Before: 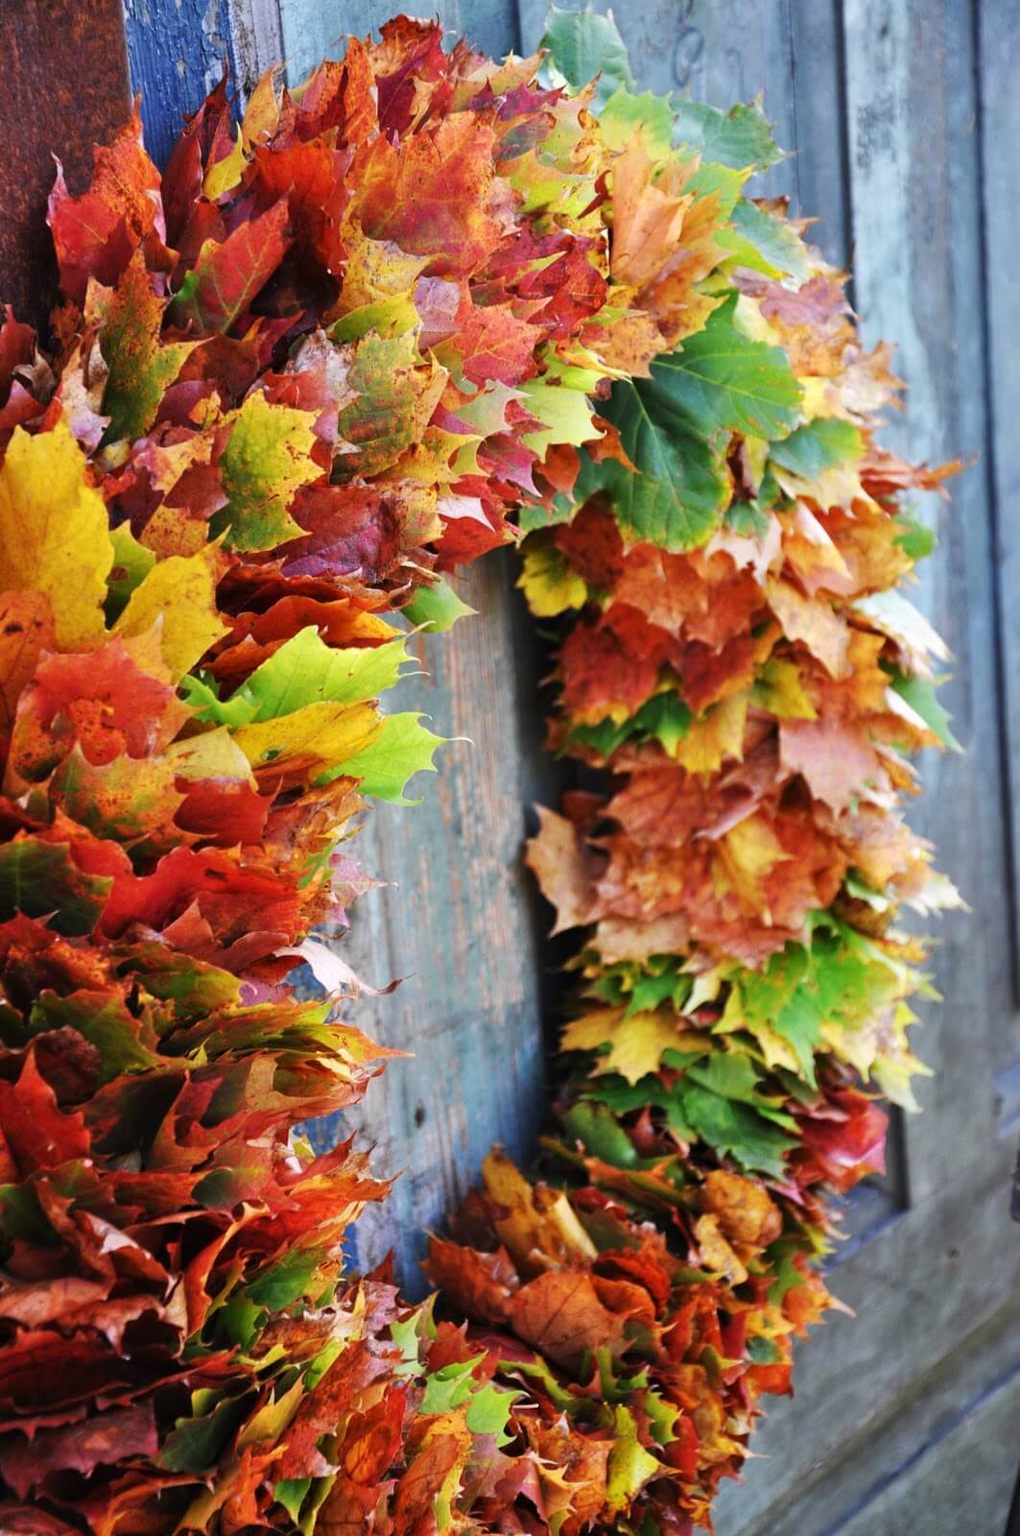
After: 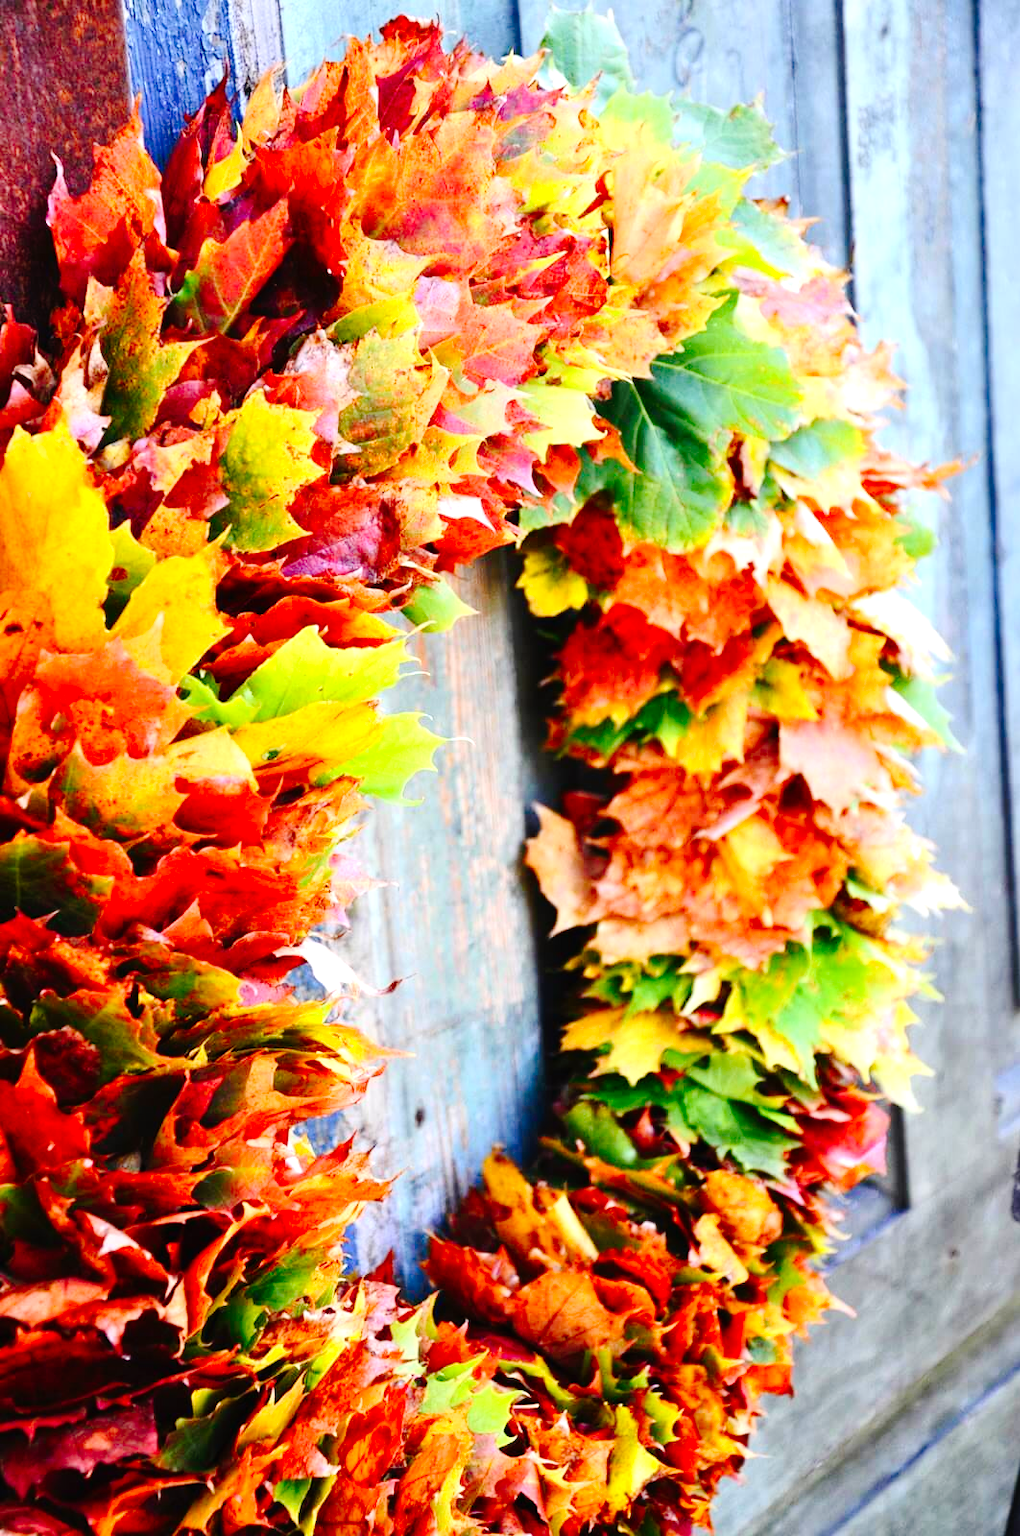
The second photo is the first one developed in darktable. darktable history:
exposure: black level correction -0.002, exposure 0.708 EV, compensate exposure bias true, compensate highlight preservation false
contrast brightness saturation: contrast 0.18, saturation 0.3
tone curve: curves: ch0 [(0, 0) (0.003, 0.009) (0.011, 0.009) (0.025, 0.01) (0.044, 0.02) (0.069, 0.032) (0.1, 0.048) (0.136, 0.092) (0.177, 0.153) (0.224, 0.217) (0.277, 0.306) (0.335, 0.402) (0.399, 0.488) (0.468, 0.574) (0.543, 0.648) (0.623, 0.716) (0.709, 0.783) (0.801, 0.851) (0.898, 0.92) (1, 1)], preserve colors none
